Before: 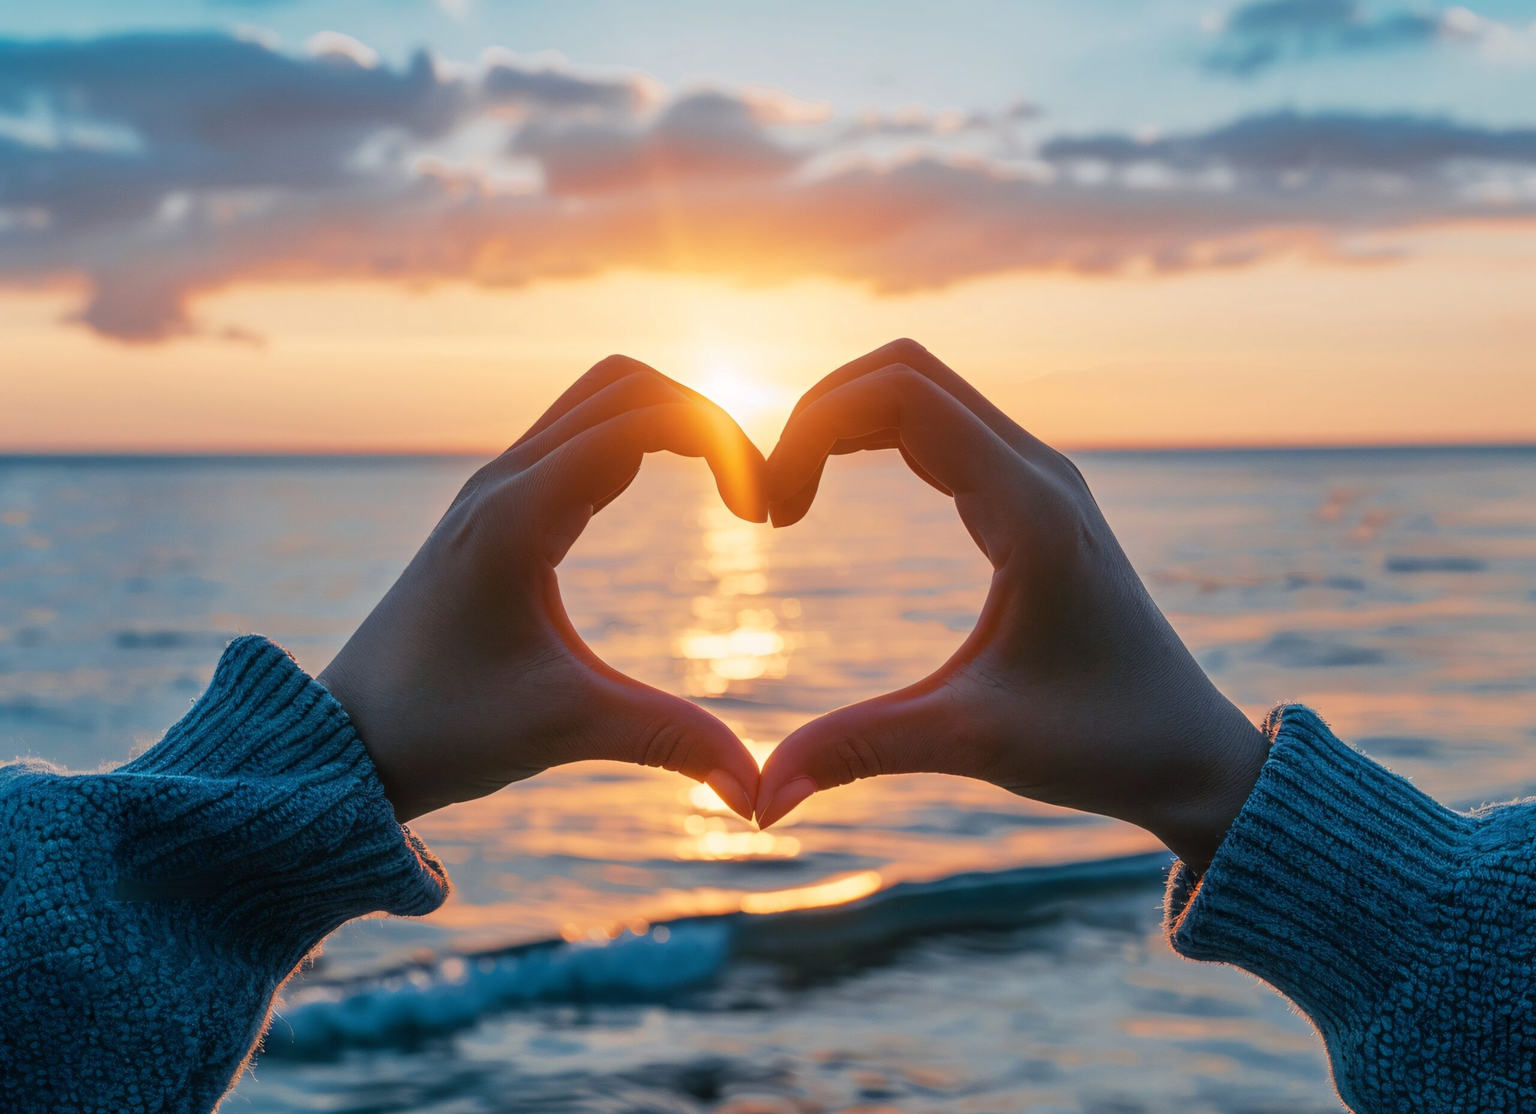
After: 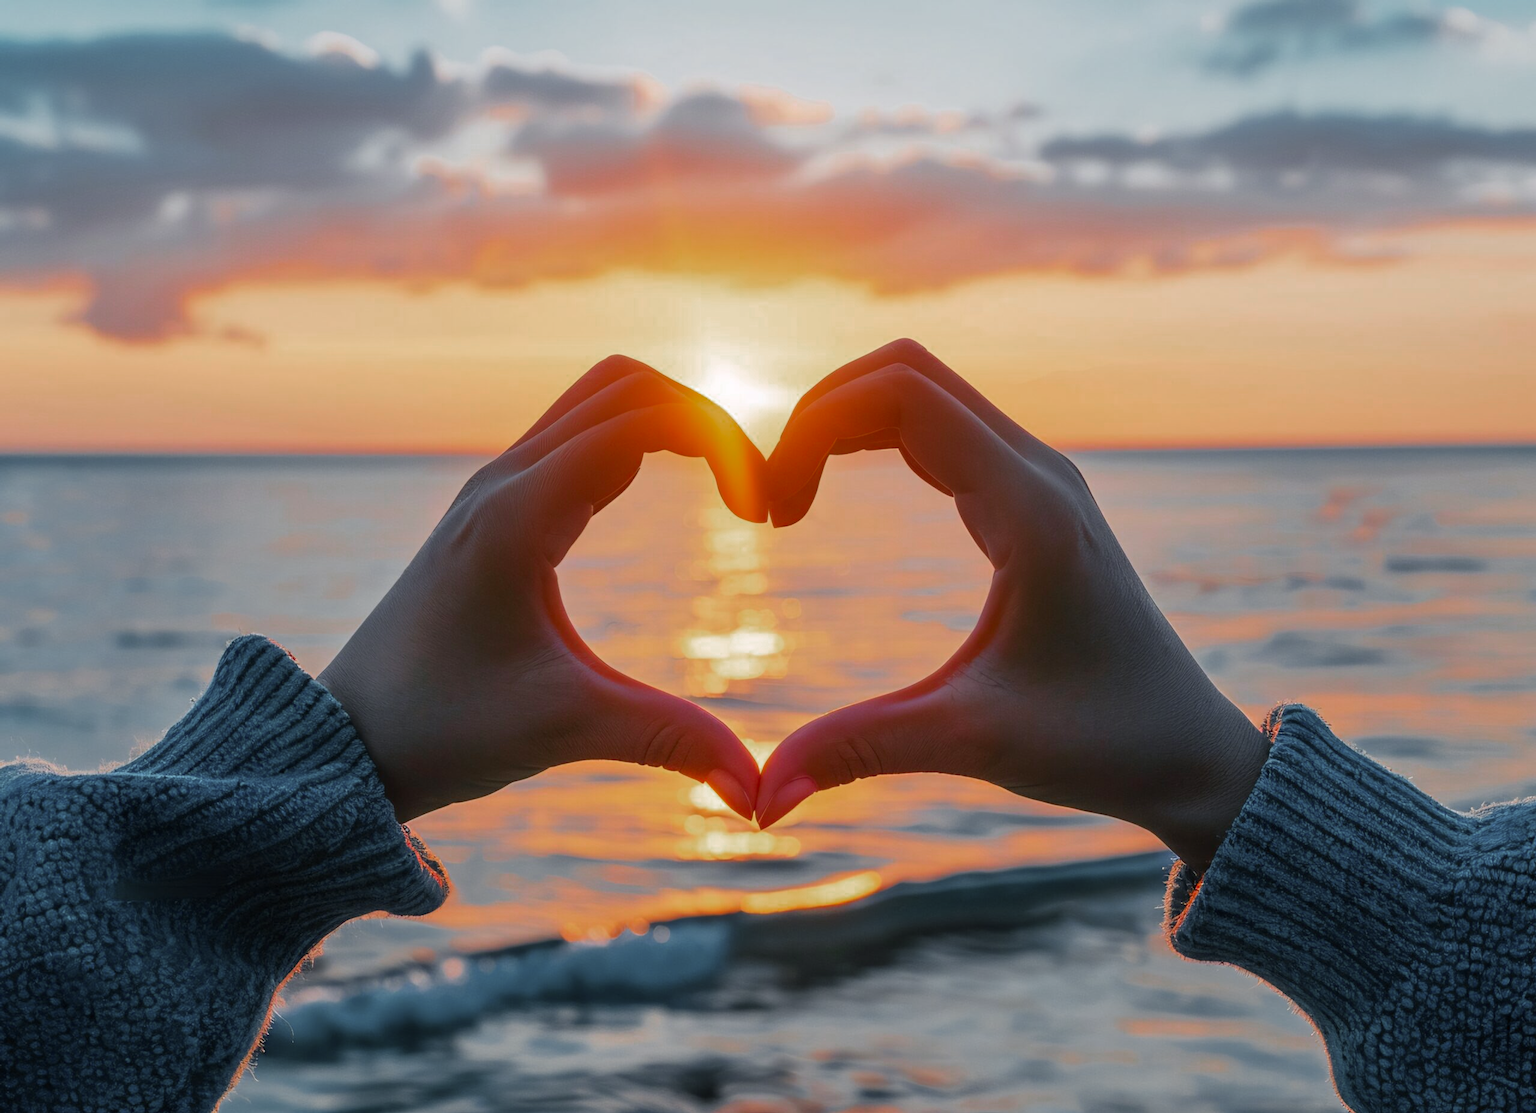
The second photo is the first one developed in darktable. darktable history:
color zones: curves: ch0 [(0, 0.48) (0.209, 0.398) (0.305, 0.332) (0.429, 0.493) (0.571, 0.5) (0.714, 0.5) (0.857, 0.5) (1, 0.48)]; ch1 [(0, 0.633) (0.143, 0.586) (0.286, 0.489) (0.429, 0.448) (0.571, 0.31) (0.714, 0.335) (0.857, 0.492) (1, 0.633)]; ch2 [(0, 0.448) (0.143, 0.498) (0.286, 0.5) (0.429, 0.5) (0.571, 0.5) (0.714, 0.5) (0.857, 0.5) (1, 0.448)]
